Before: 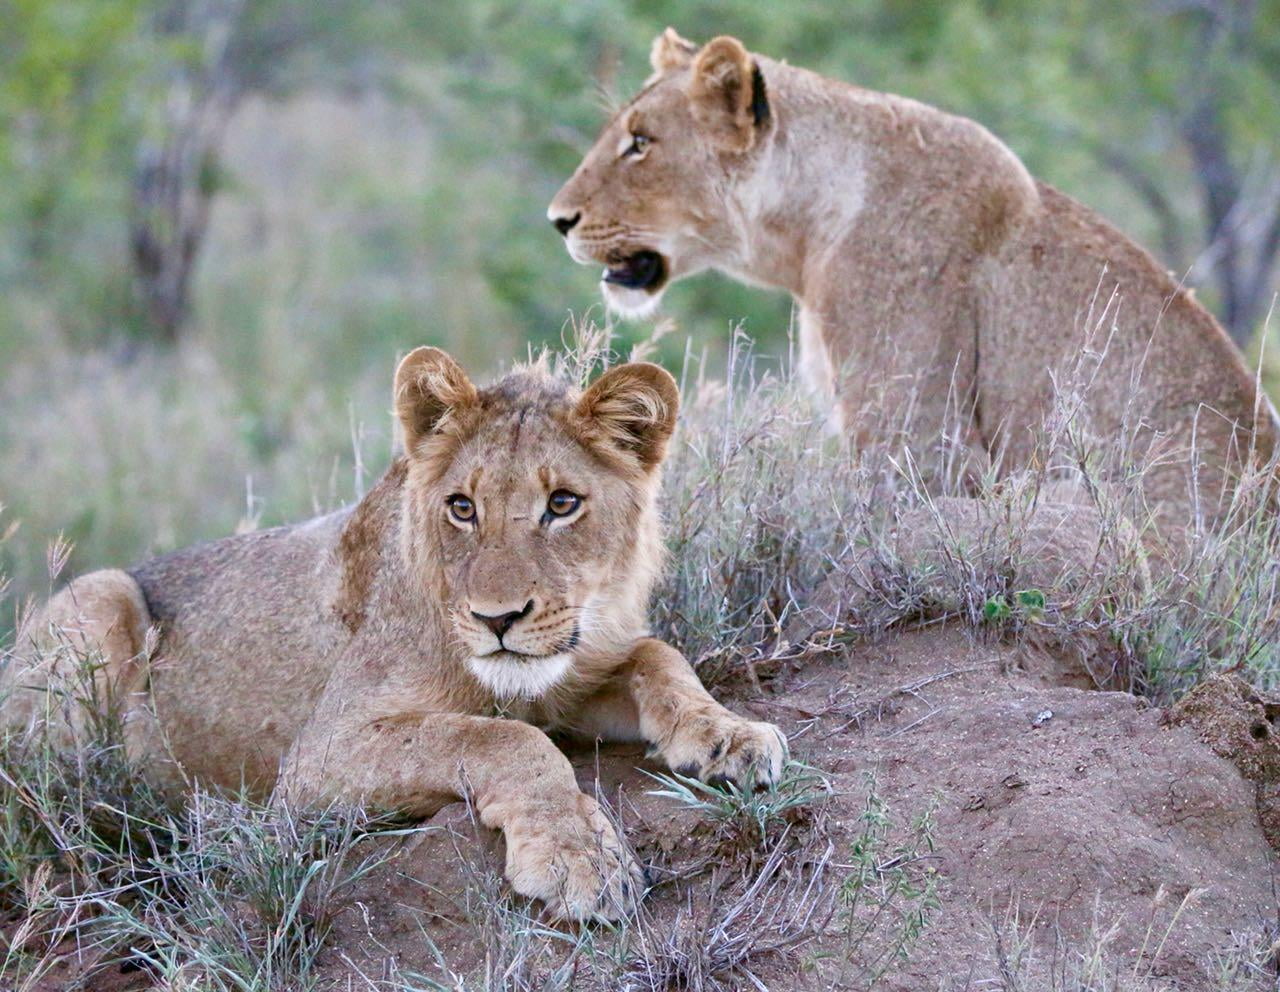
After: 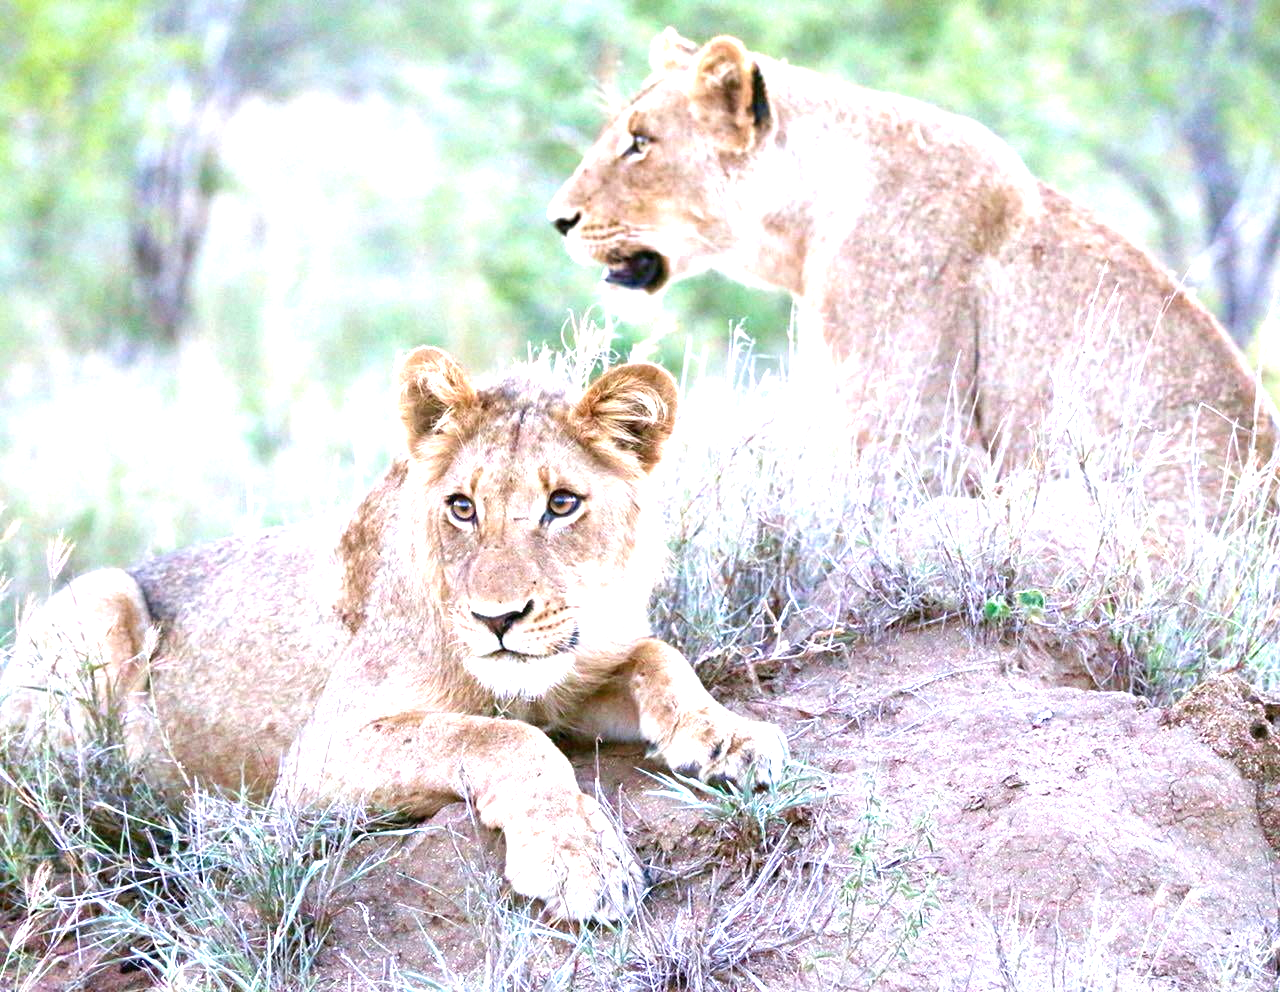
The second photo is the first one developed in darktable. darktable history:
white balance: red 0.988, blue 1.017
exposure: black level correction 0, exposure 1.55 EV, compensate exposure bias true, compensate highlight preservation false
